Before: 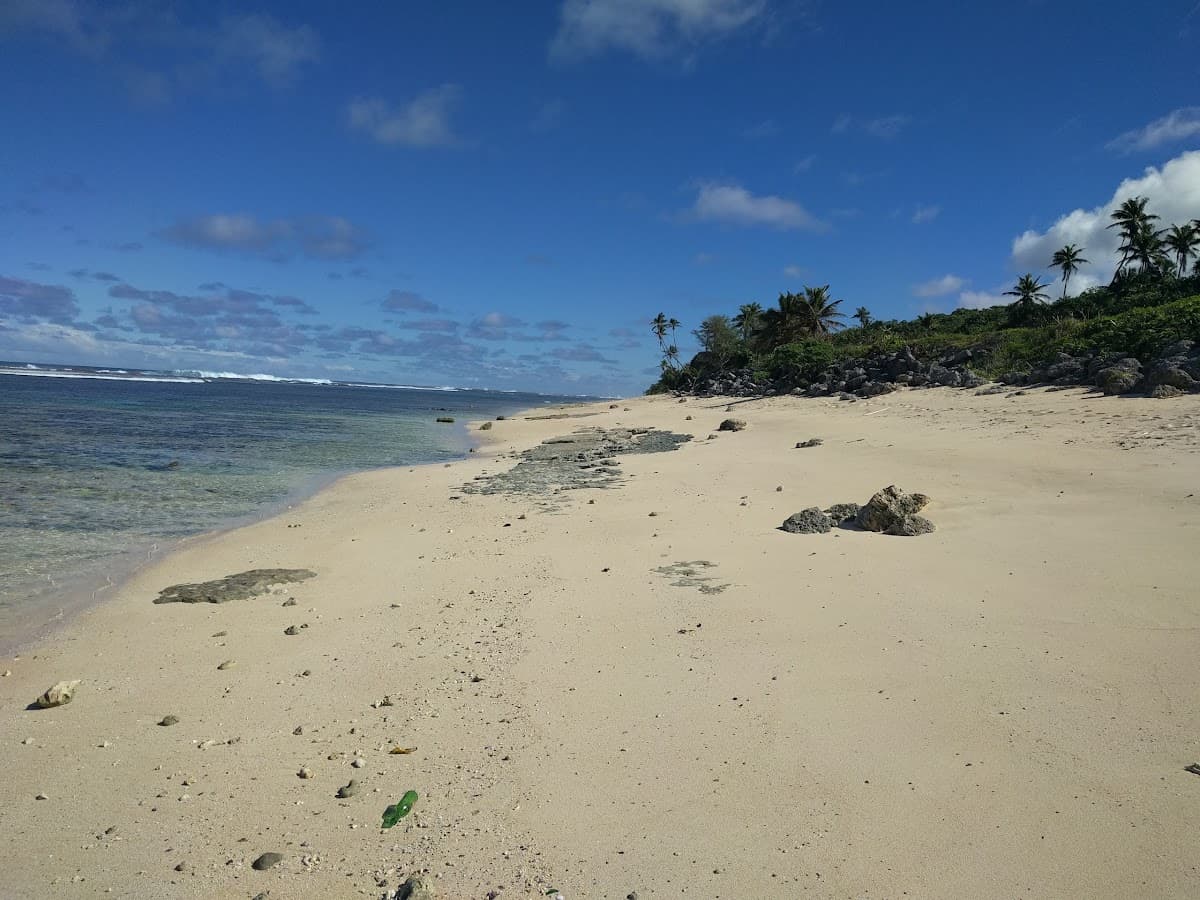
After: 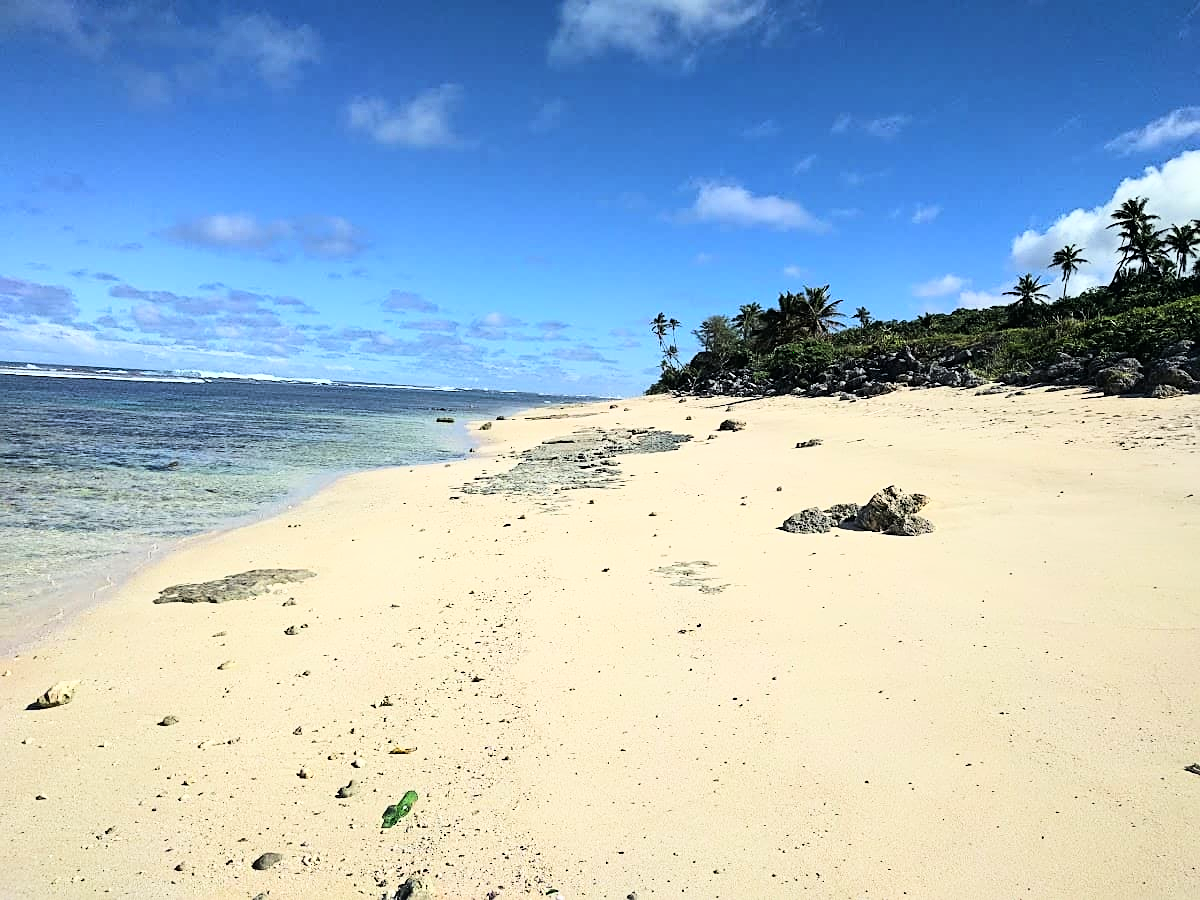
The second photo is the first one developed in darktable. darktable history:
sharpen: on, module defaults
base curve: curves: ch0 [(0, 0) (0.007, 0.004) (0.027, 0.03) (0.046, 0.07) (0.207, 0.54) (0.442, 0.872) (0.673, 0.972) (1, 1)]
